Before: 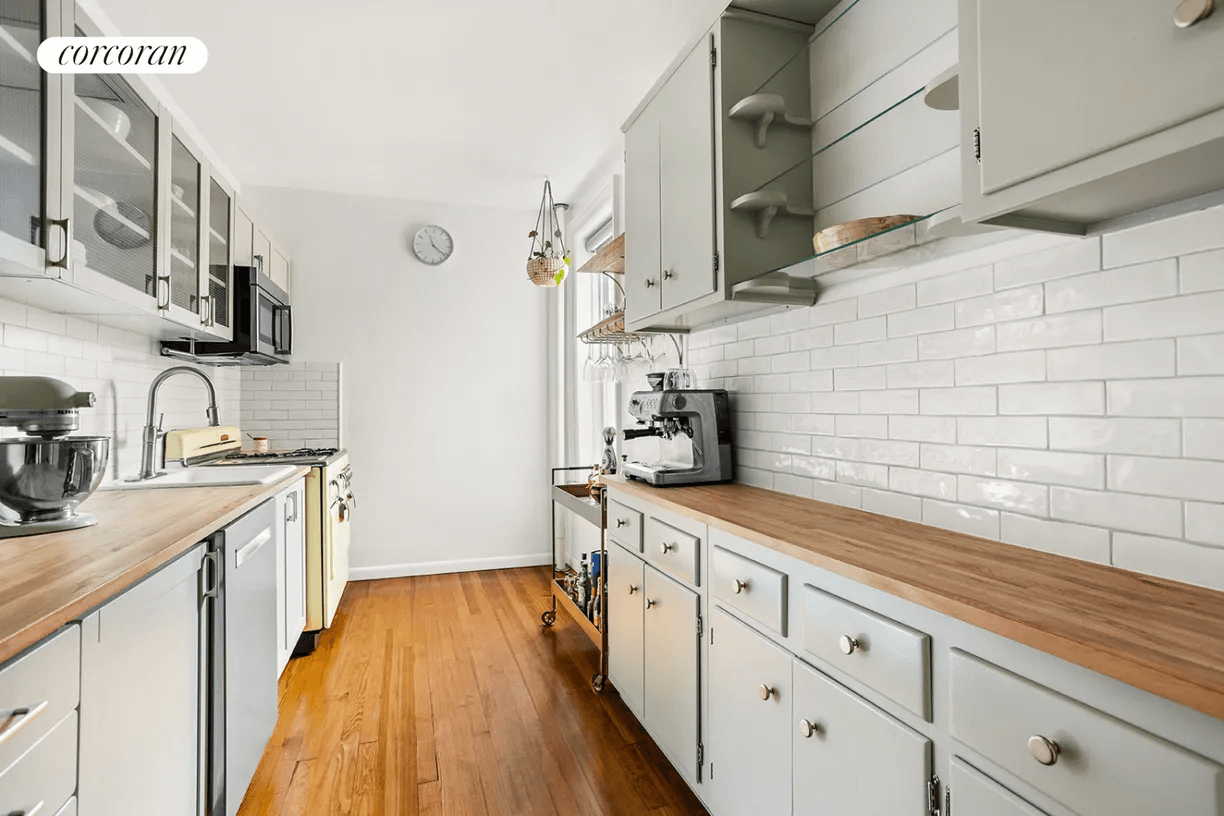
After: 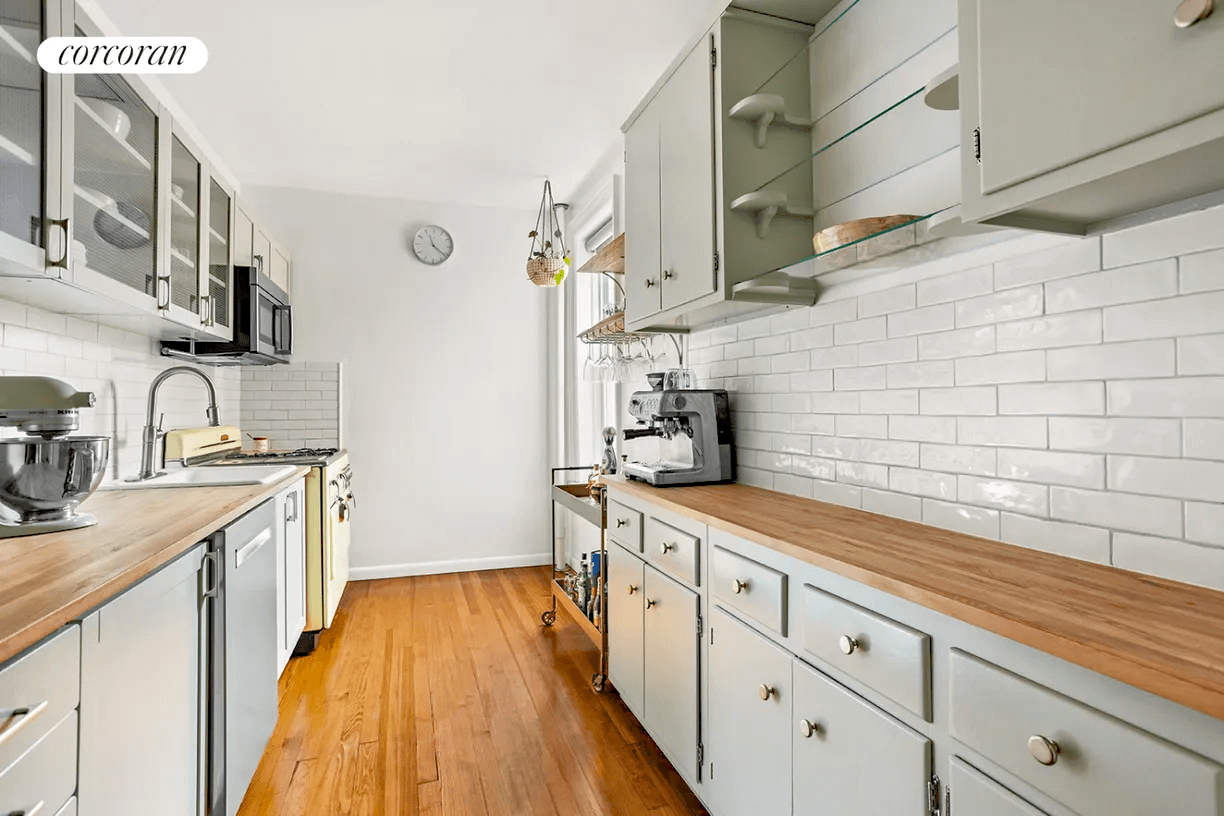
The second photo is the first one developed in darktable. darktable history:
haze removal: compatibility mode true, adaptive false
tone equalizer: -7 EV 0.146 EV, -6 EV 0.622 EV, -5 EV 1.16 EV, -4 EV 1.33 EV, -3 EV 1.18 EV, -2 EV 0.6 EV, -1 EV 0.152 EV
